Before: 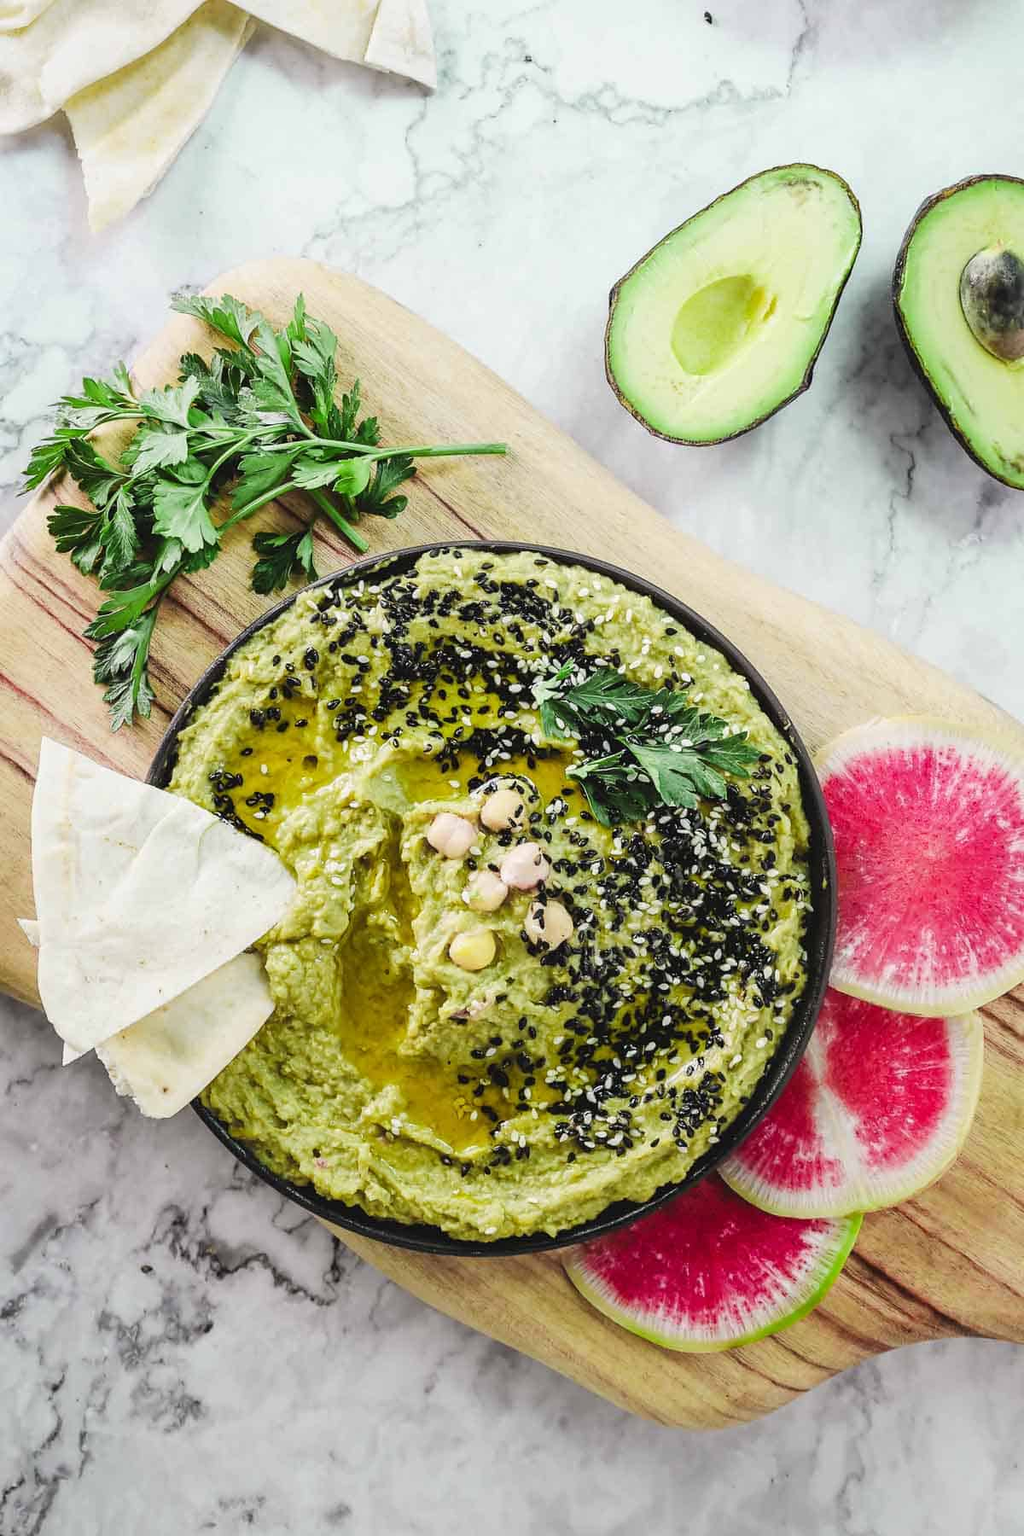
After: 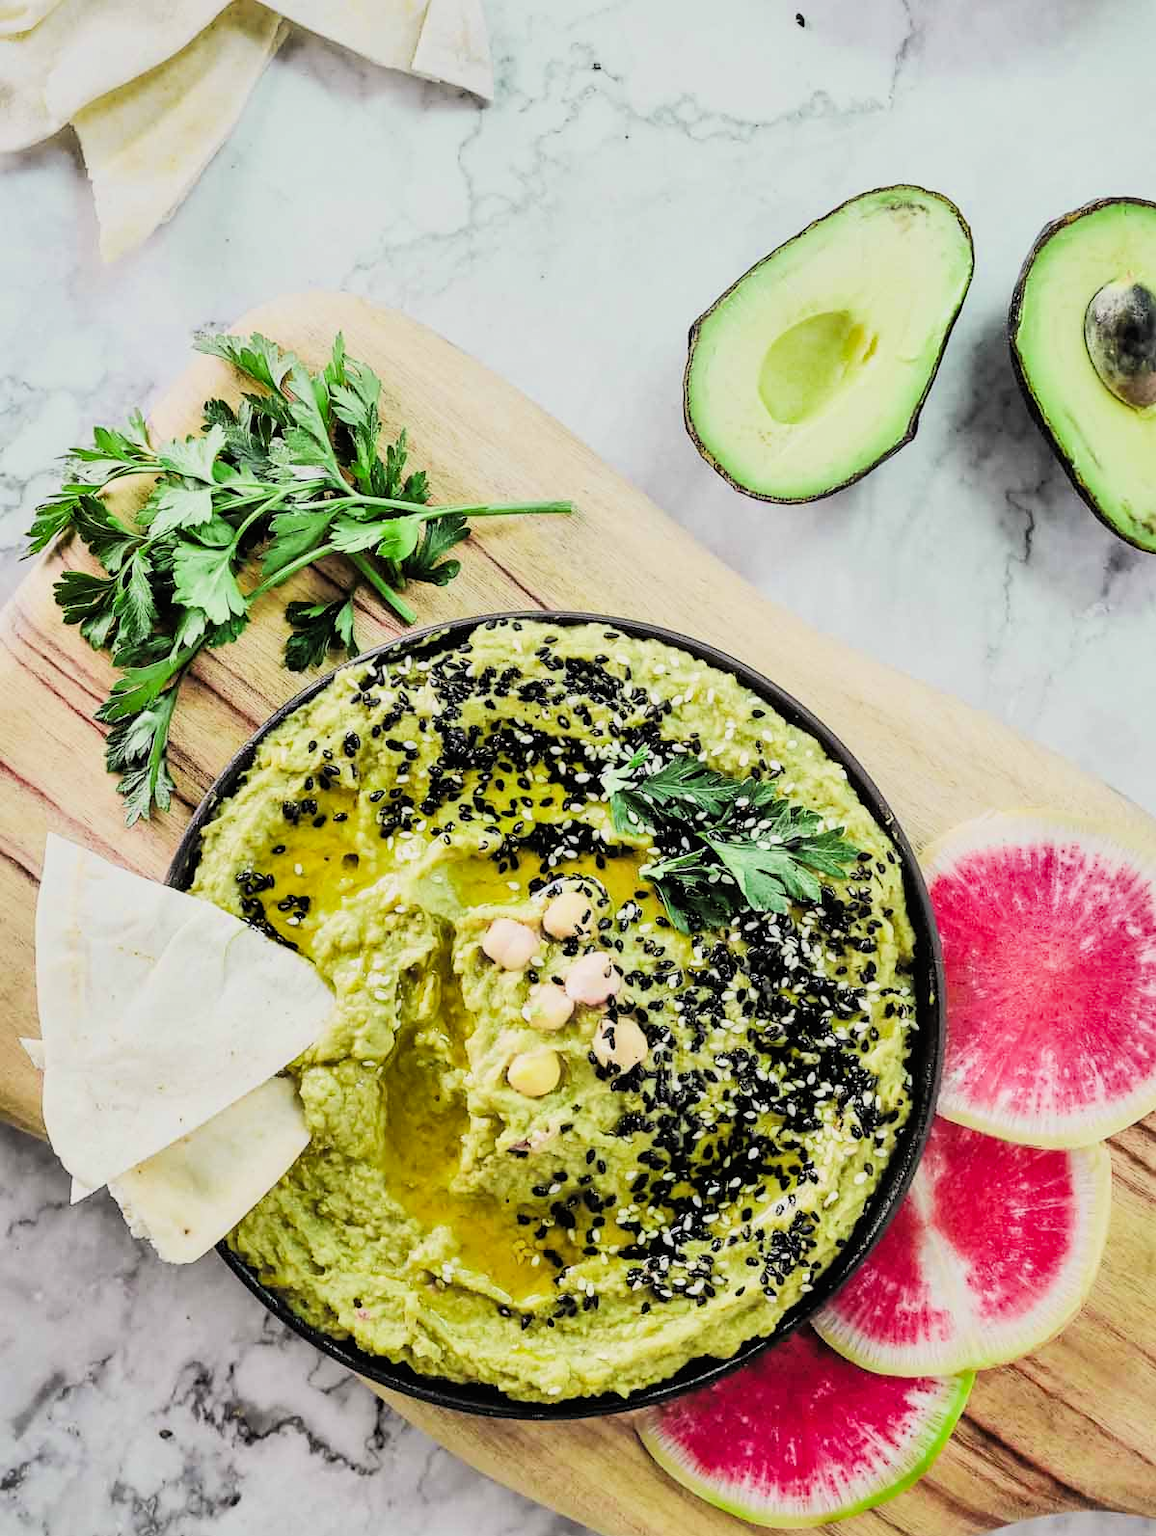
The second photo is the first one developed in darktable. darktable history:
shadows and highlights: highlights color adjustment 0.237%, soften with gaussian
crop and rotate: top 0%, bottom 11.473%
tone equalizer: -8 EV -0.749 EV, -7 EV -0.726 EV, -6 EV -0.597 EV, -5 EV -0.417 EV, -3 EV 0.398 EV, -2 EV 0.6 EV, -1 EV 0.685 EV, +0 EV 0.762 EV
filmic rgb: black relative exposure -7.65 EV, white relative exposure 4.56 EV, hardness 3.61, contrast 1.052, color science v6 (2022)
